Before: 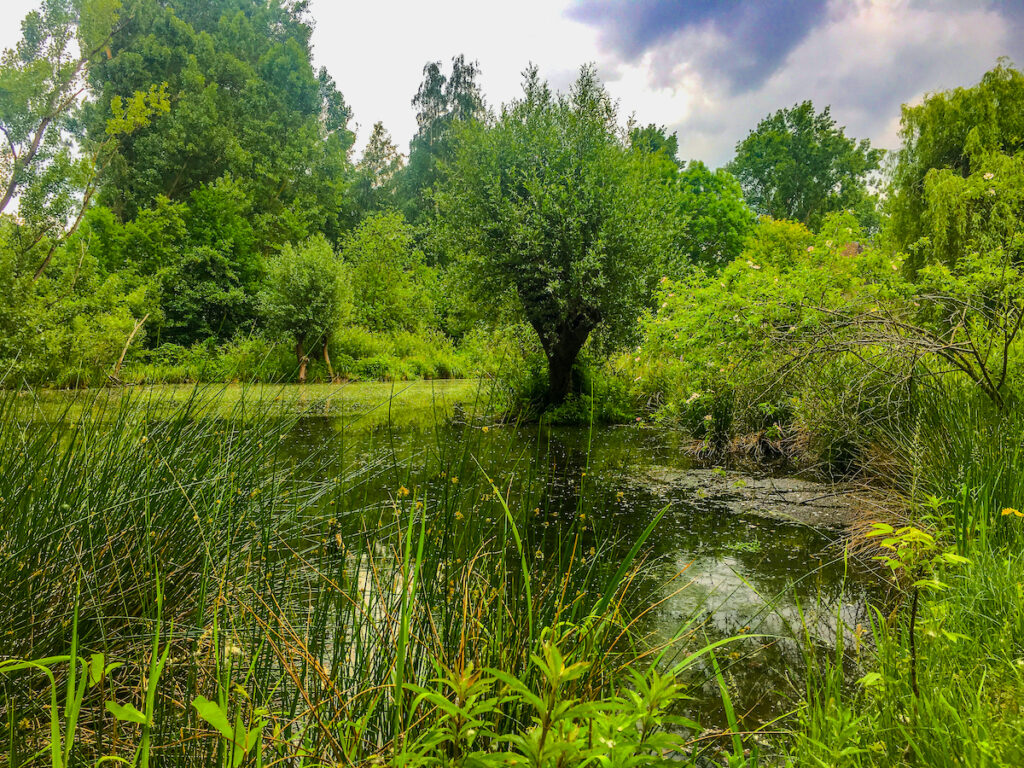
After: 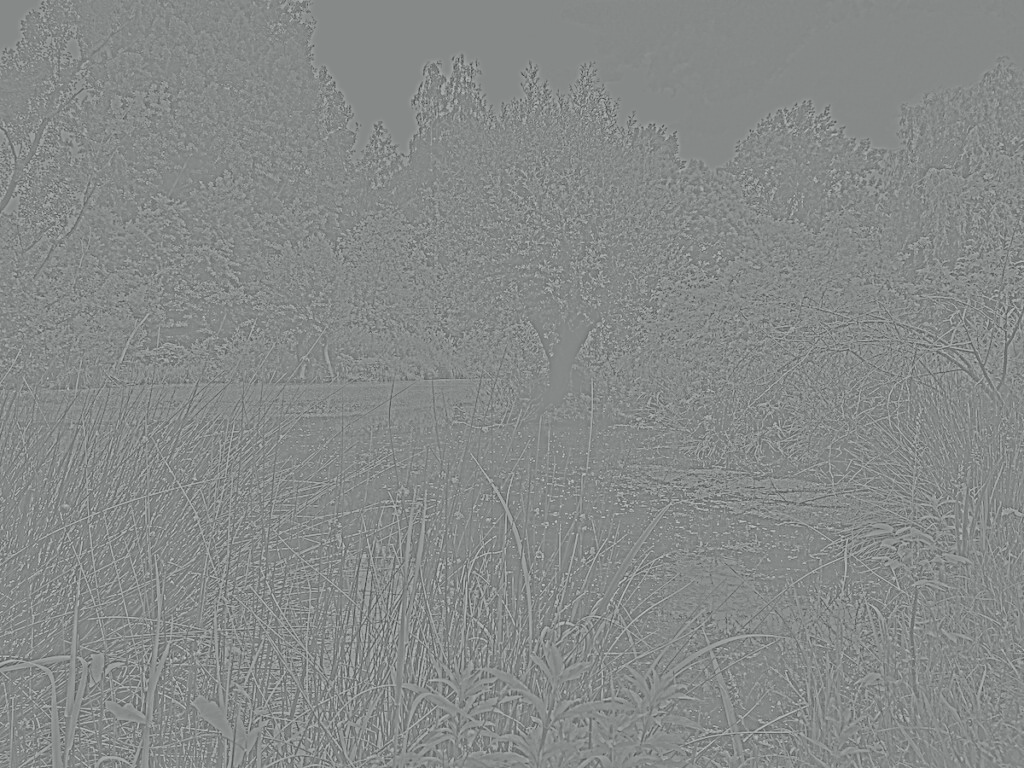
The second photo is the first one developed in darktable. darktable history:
tone curve: curves: ch0 [(0, 0.018) (0.162, 0.128) (0.434, 0.478) (0.667, 0.785) (0.819, 0.943) (1, 0.991)]; ch1 [(0, 0) (0.402, 0.36) (0.476, 0.449) (0.506, 0.505) (0.523, 0.518) (0.582, 0.586) (0.641, 0.668) (0.7, 0.741) (1, 1)]; ch2 [(0, 0) (0.416, 0.403) (0.483, 0.472) (0.503, 0.505) (0.521, 0.519) (0.547, 0.561) (0.597, 0.643) (0.699, 0.759) (0.997, 0.858)], color space Lab, independent channels
highpass: sharpness 9.84%, contrast boost 9.94%
